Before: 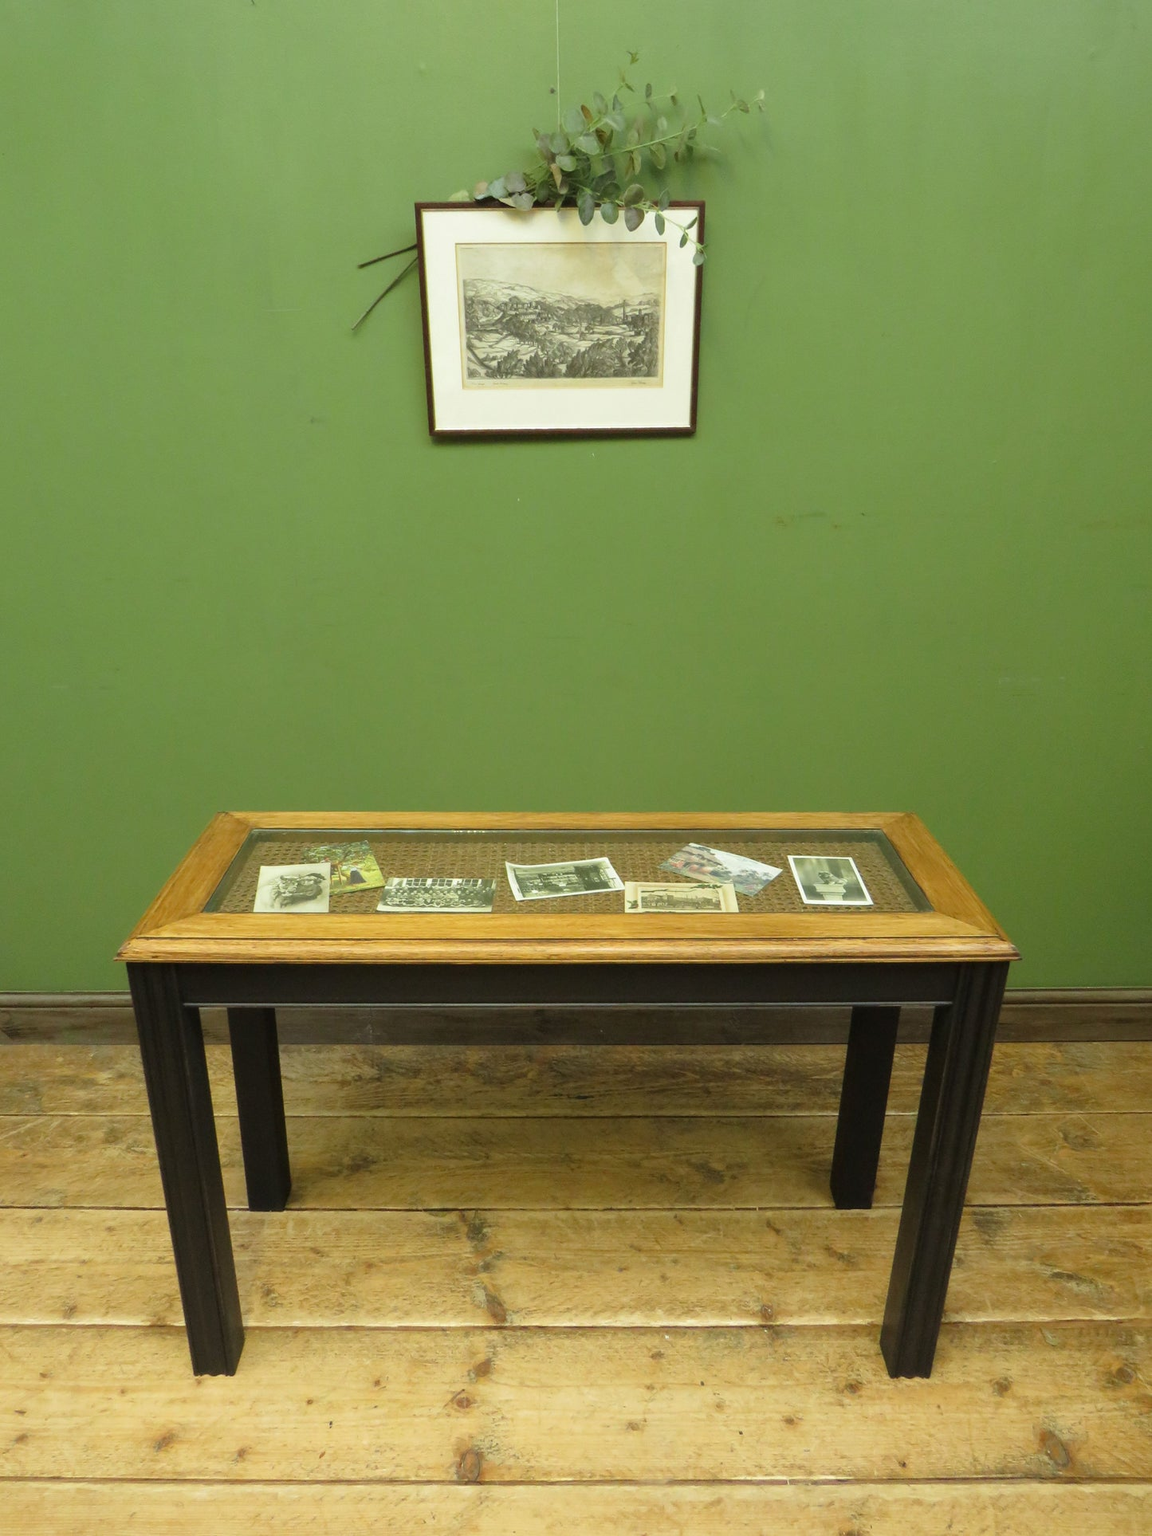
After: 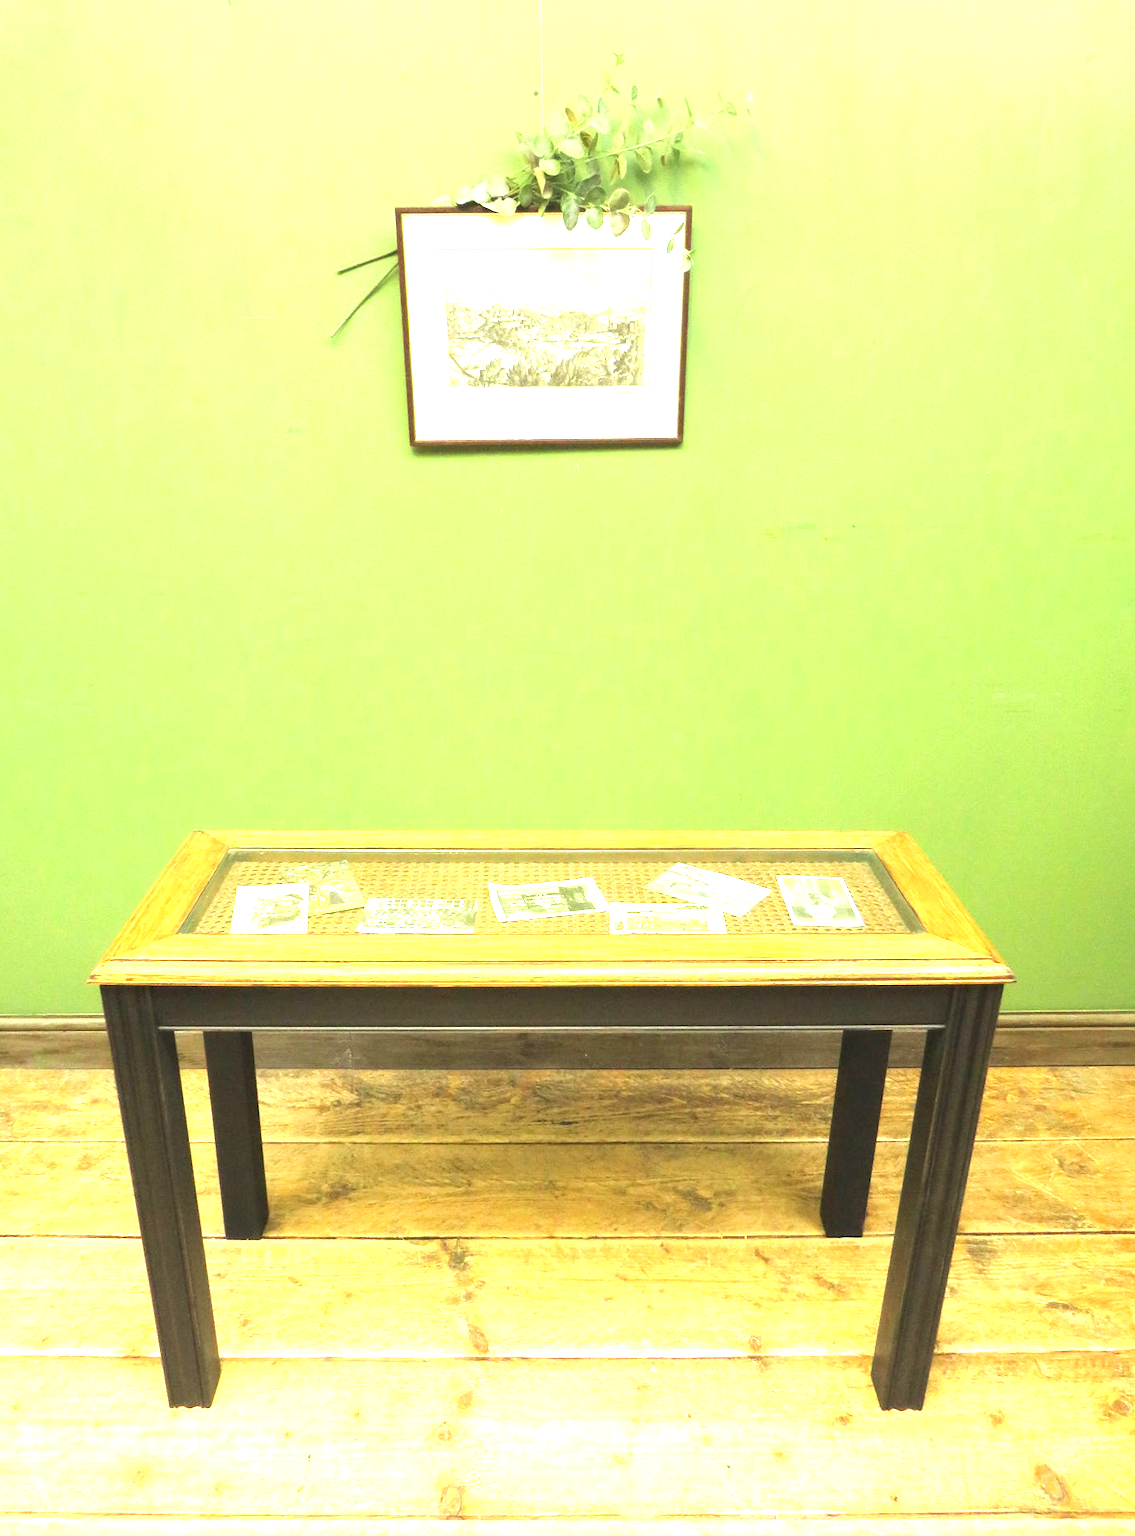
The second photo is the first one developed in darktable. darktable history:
crop and rotate: left 2.536%, right 1.107%, bottom 2.246%
white balance: red 1.029, blue 0.92
exposure: black level correction 0, exposure 2.138 EV, compensate exposure bias true, compensate highlight preservation false
